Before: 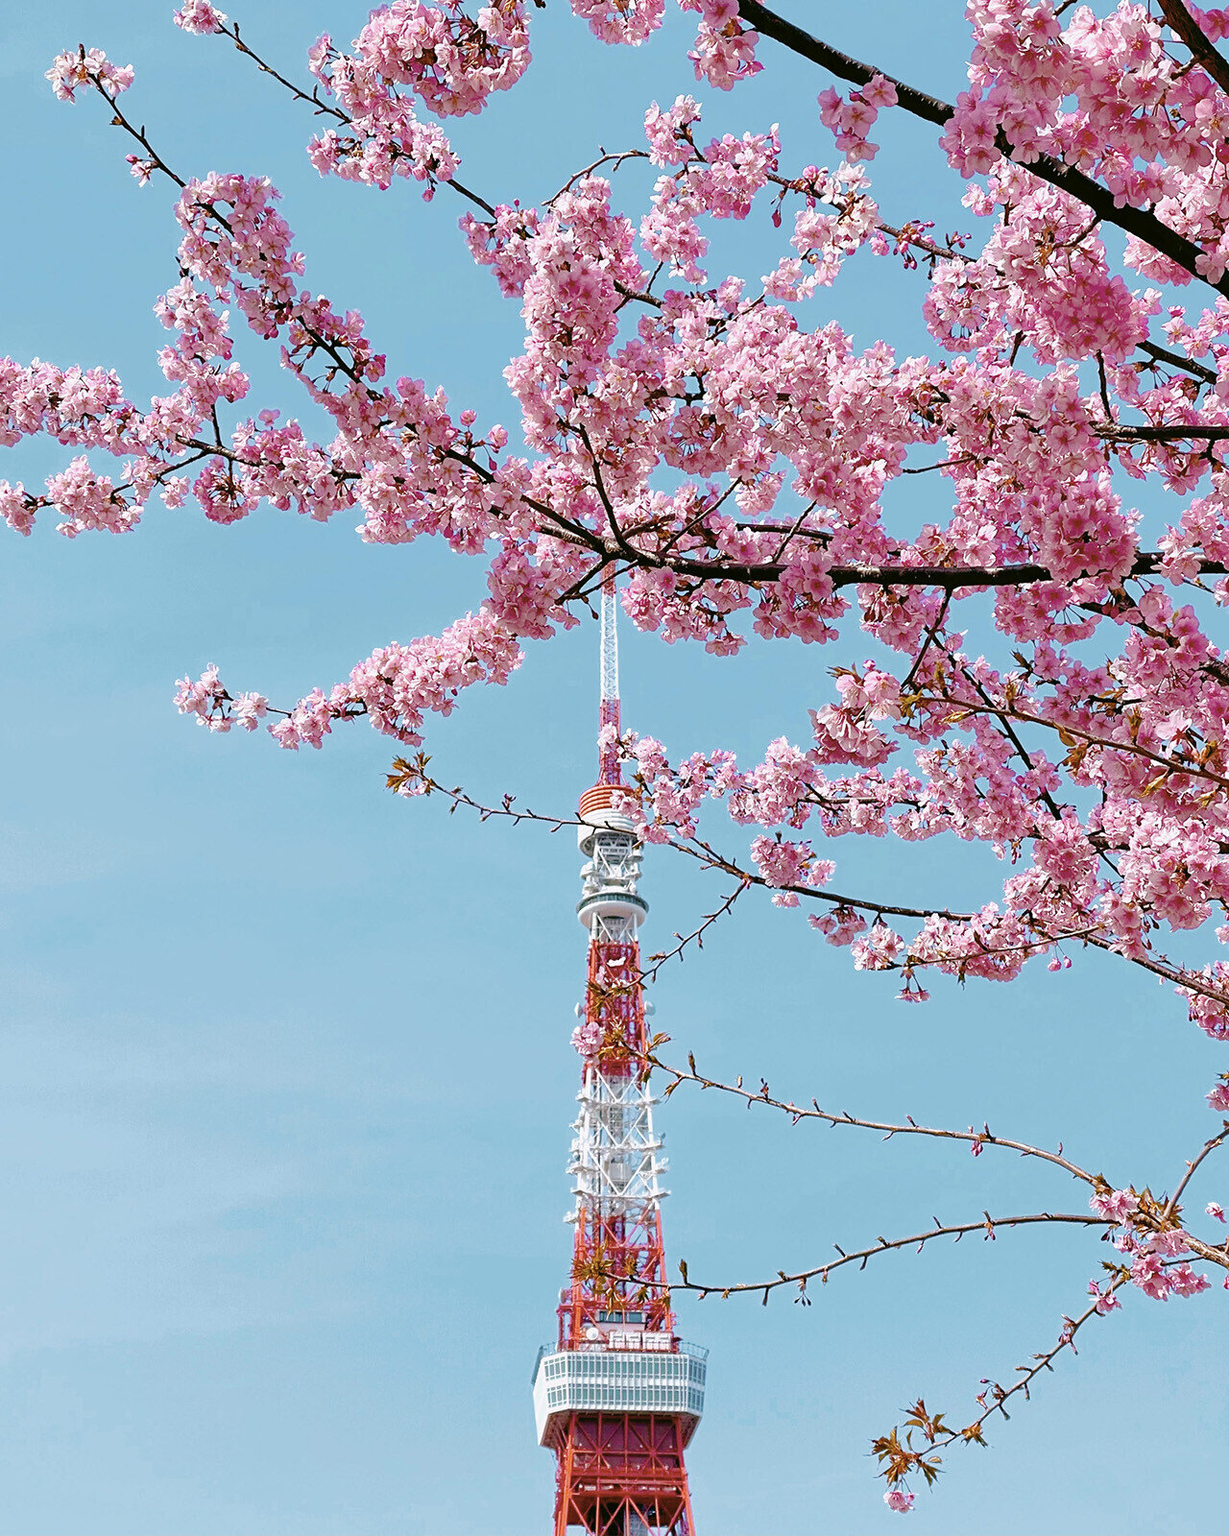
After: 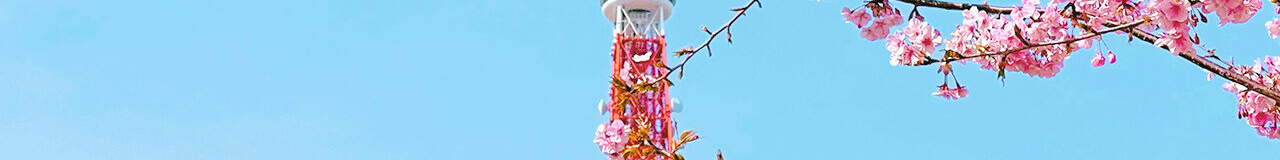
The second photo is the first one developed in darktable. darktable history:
crop and rotate: top 59.084%, bottom 30.916%
color correction: highlights a* -0.182, highlights b* -0.124
contrast brightness saturation: contrast 0.07, brightness 0.18, saturation 0.4
